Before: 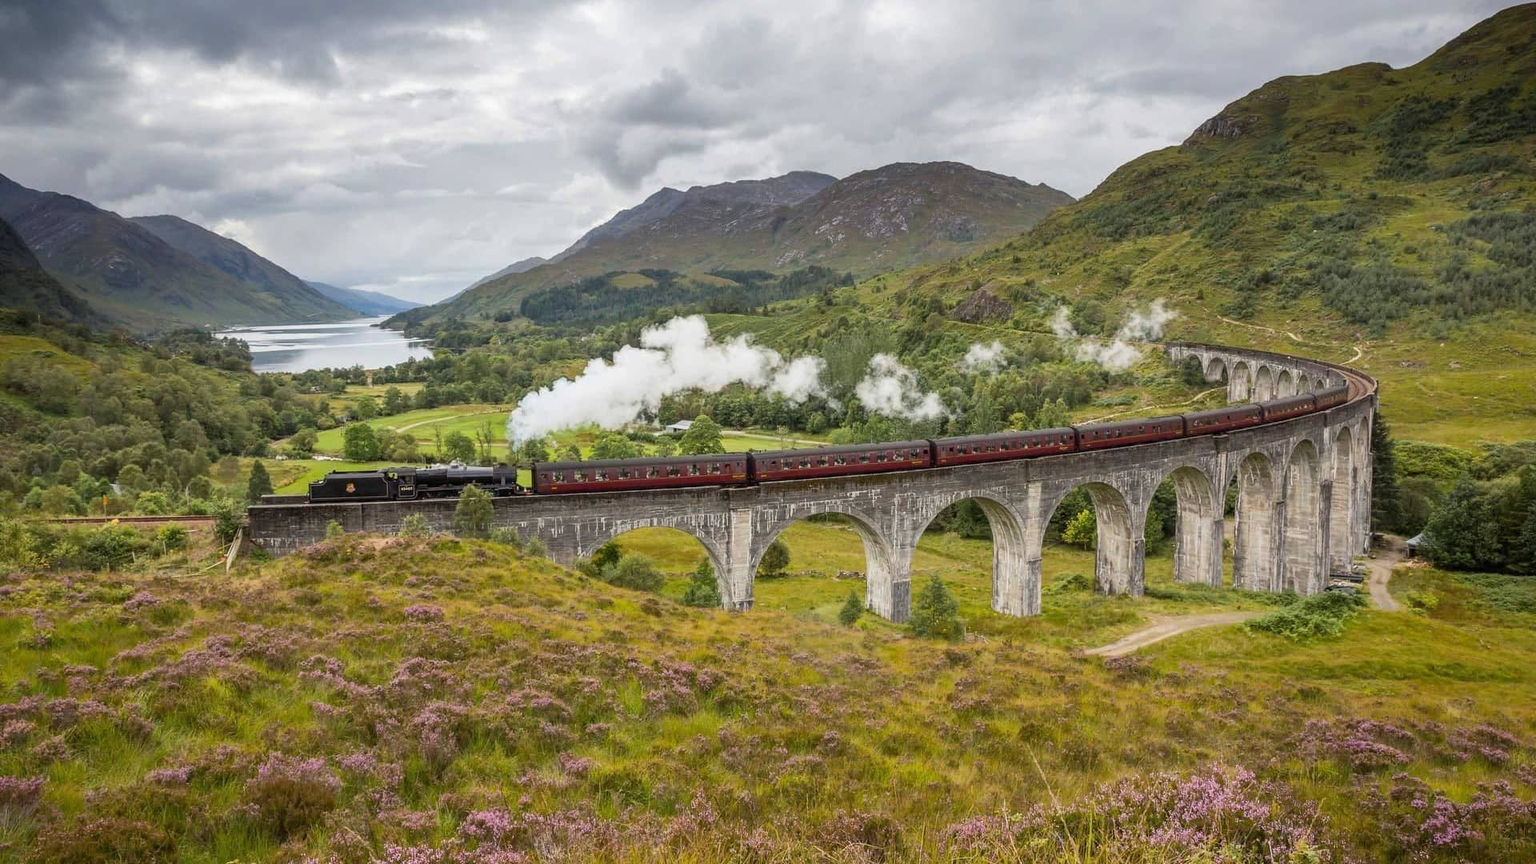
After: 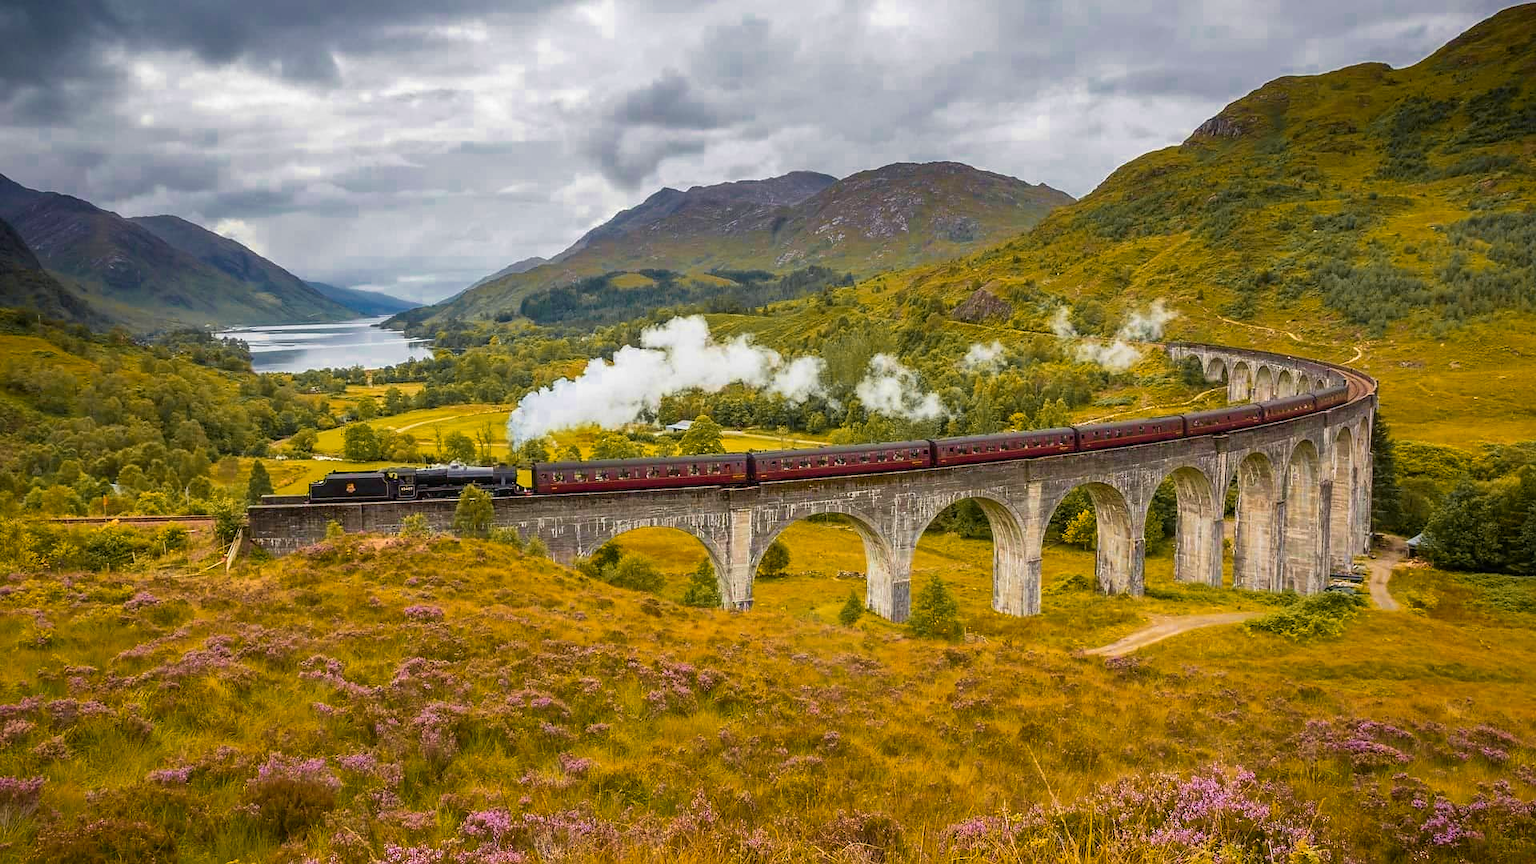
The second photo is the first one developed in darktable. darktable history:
velvia: strength 45%
sharpen: radius 1, threshold 1
color zones: curves: ch0 [(0, 0.499) (0.143, 0.5) (0.286, 0.5) (0.429, 0.476) (0.571, 0.284) (0.714, 0.243) (0.857, 0.449) (1, 0.499)]; ch1 [(0, 0.532) (0.143, 0.645) (0.286, 0.696) (0.429, 0.211) (0.571, 0.504) (0.714, 0.493) (0.857, 0.495) (1, 0.532)]; ch2 [(0, 0.5) (0.143, 0.5) (0.286, 0.427) (0.429, 0.324) (0.571, 0.5) (0.714, 0.5) (0.857, 0.5) (1, 0.5)]
